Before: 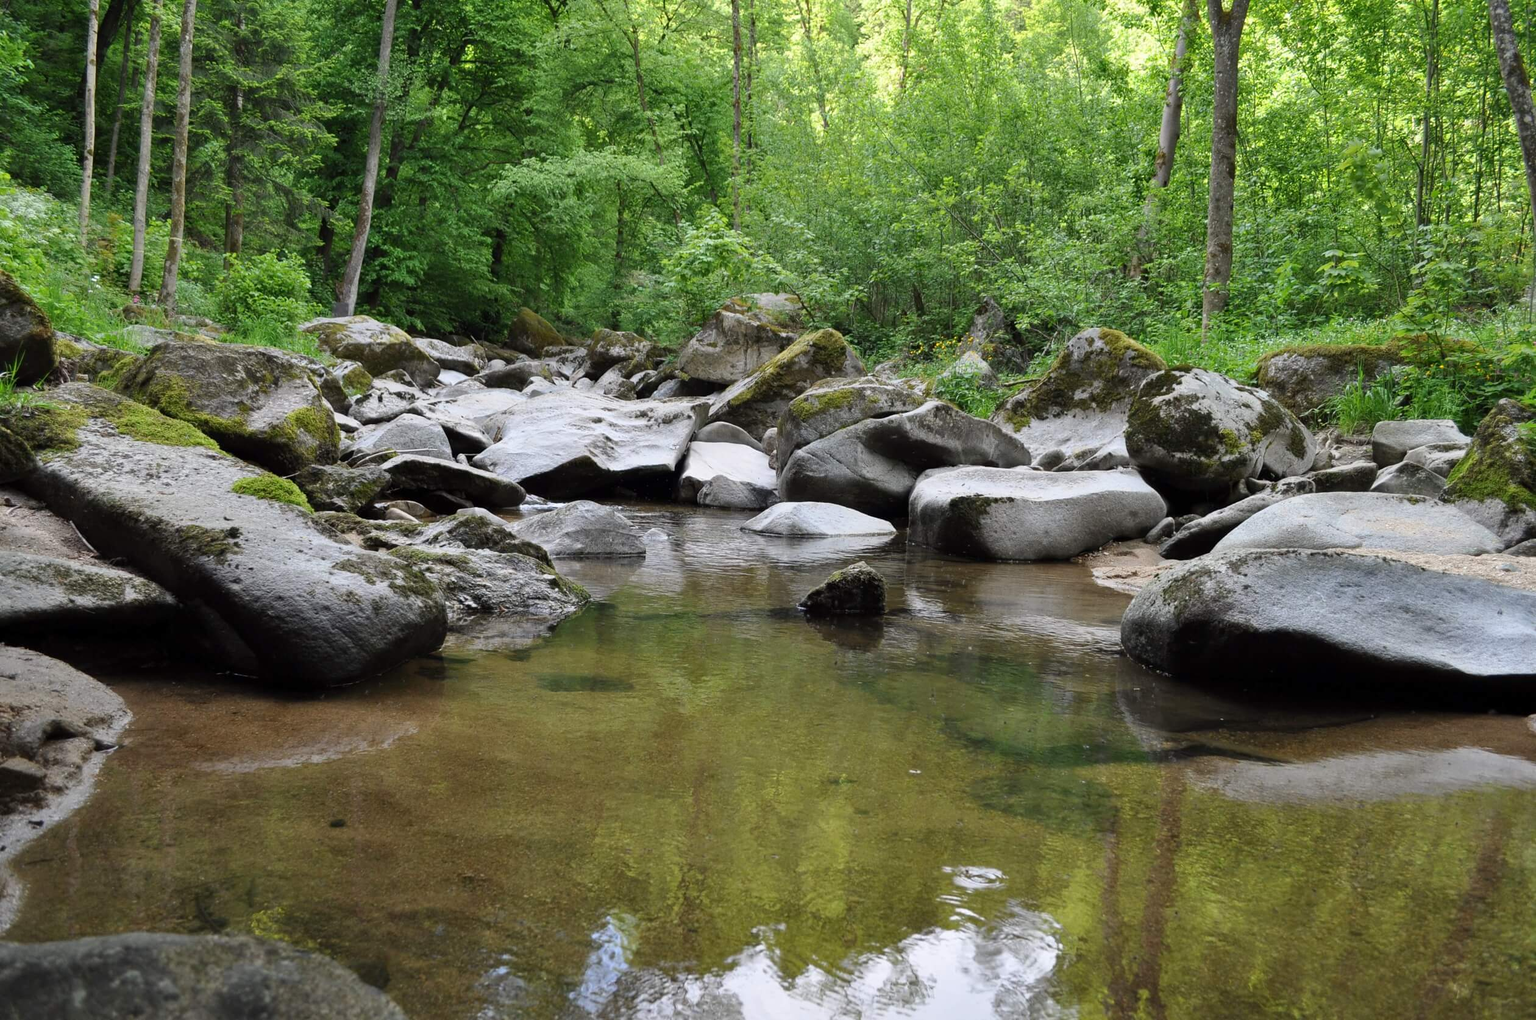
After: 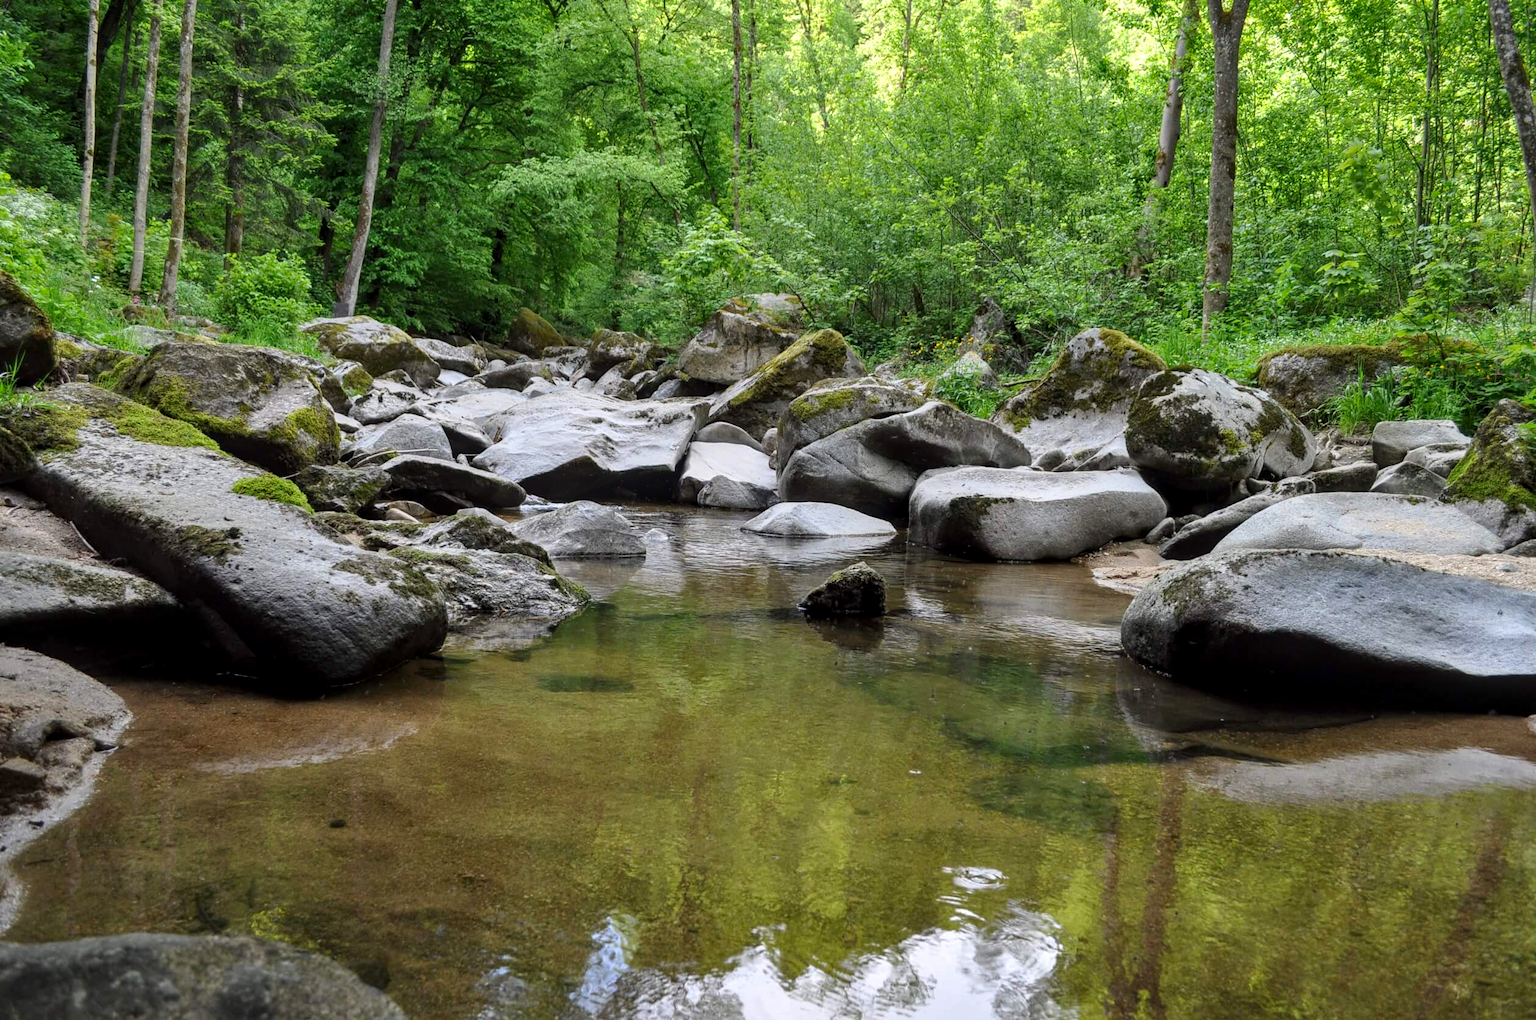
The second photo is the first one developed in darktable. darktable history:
color balance: on, module defaults
contrast brightness saturation: saturation 0.13
local contrast: on, module defaults
